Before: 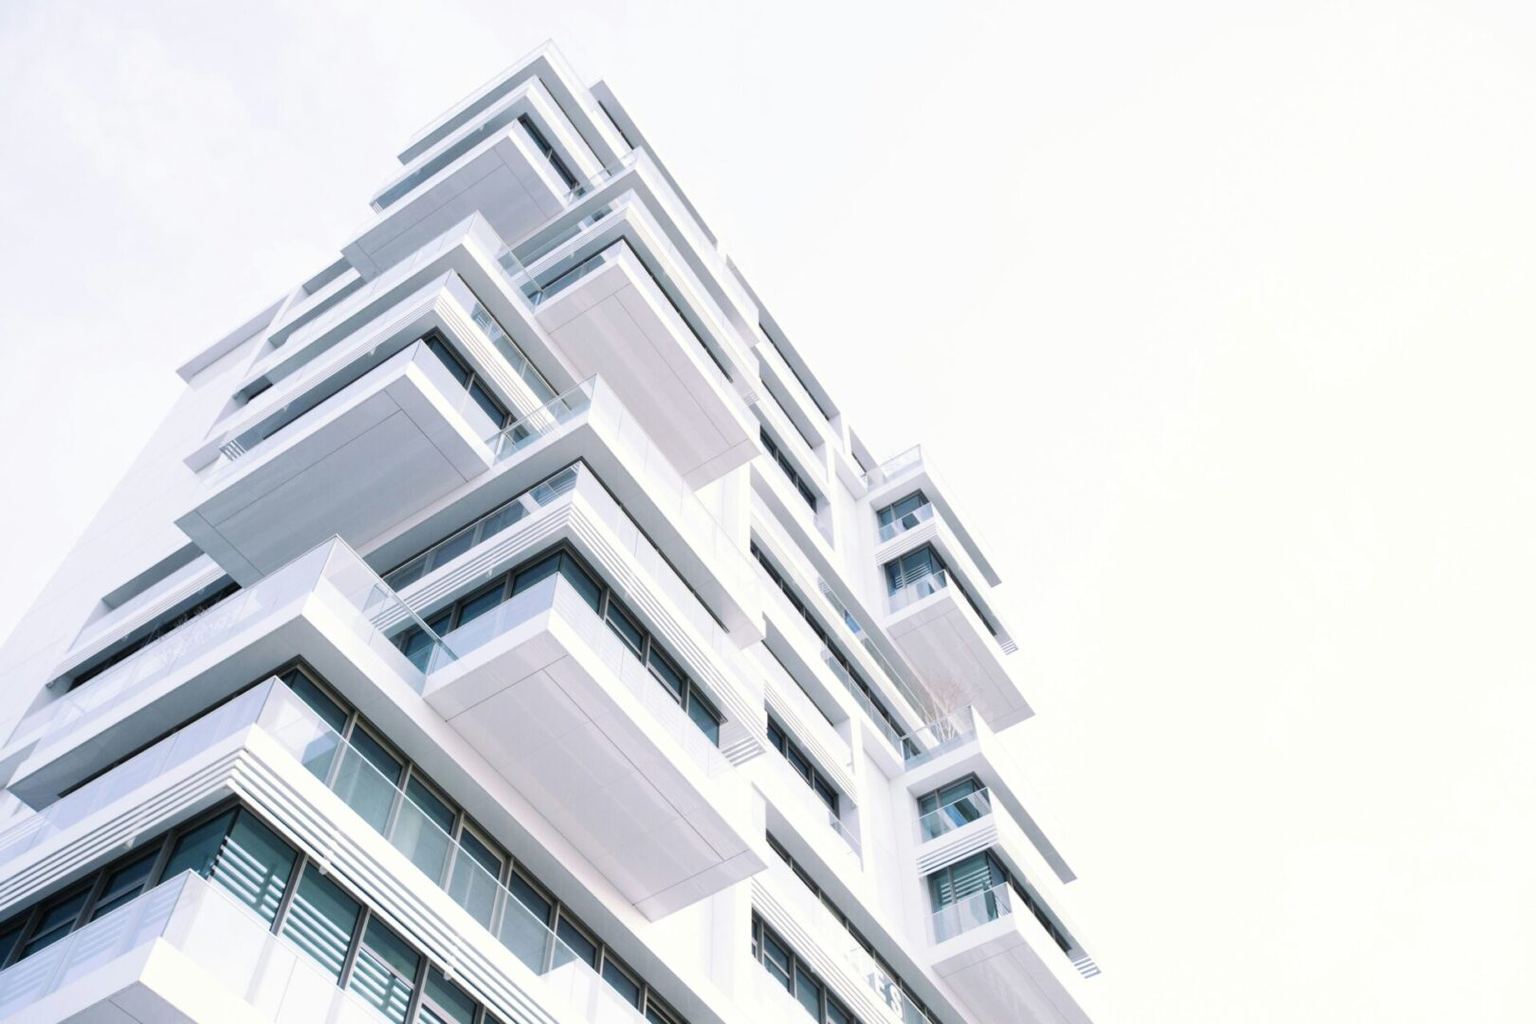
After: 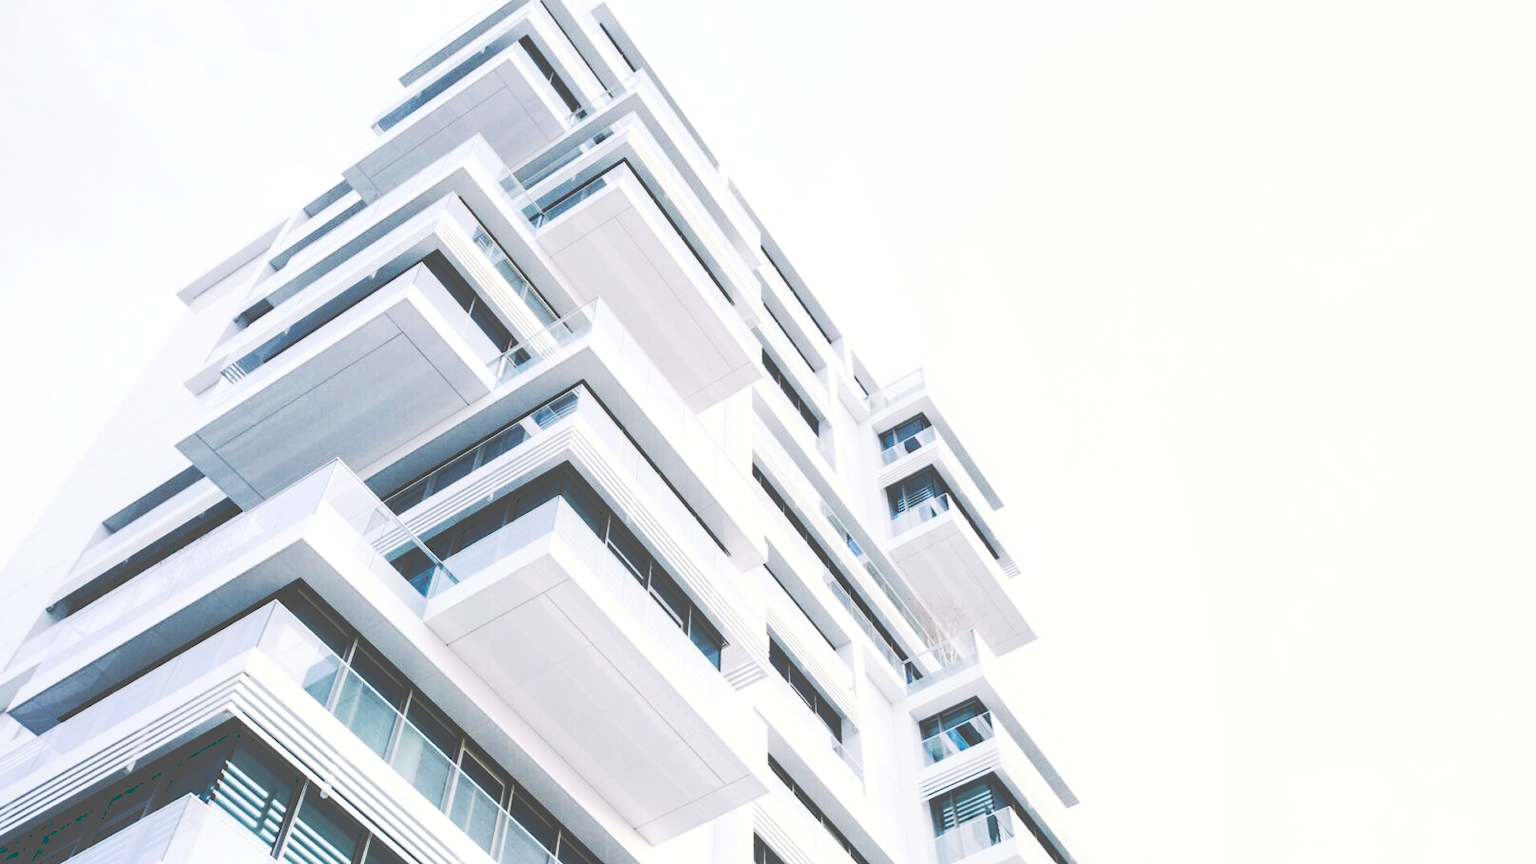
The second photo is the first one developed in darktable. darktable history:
contrast brightness saturation: contrast 0.19, brightness -0.11, saturation 0.21
tone curve: curves: ch0 [(0, 0) (0.003, 0.334) (0.011, 0.338) (0.025, 0.338) (0.044, 0.338) (0.069, 0.339) (0.1, 0.342) (0.136, 0.343) (0.177, 0.349) (0.224, 0.36) (0.277, 0.385) (0.335, 0.42) (0.399, 0.465) (0.468, 0.535) (0.543, 0.632) (0.623, 0.73) (0.709, 0.814) (0.801, 0.879) (0.898, 0.935) (1, 1)], preserve colors none
crop: top 7.625%, bottom 8.027%
local contrast: on, module defaults
